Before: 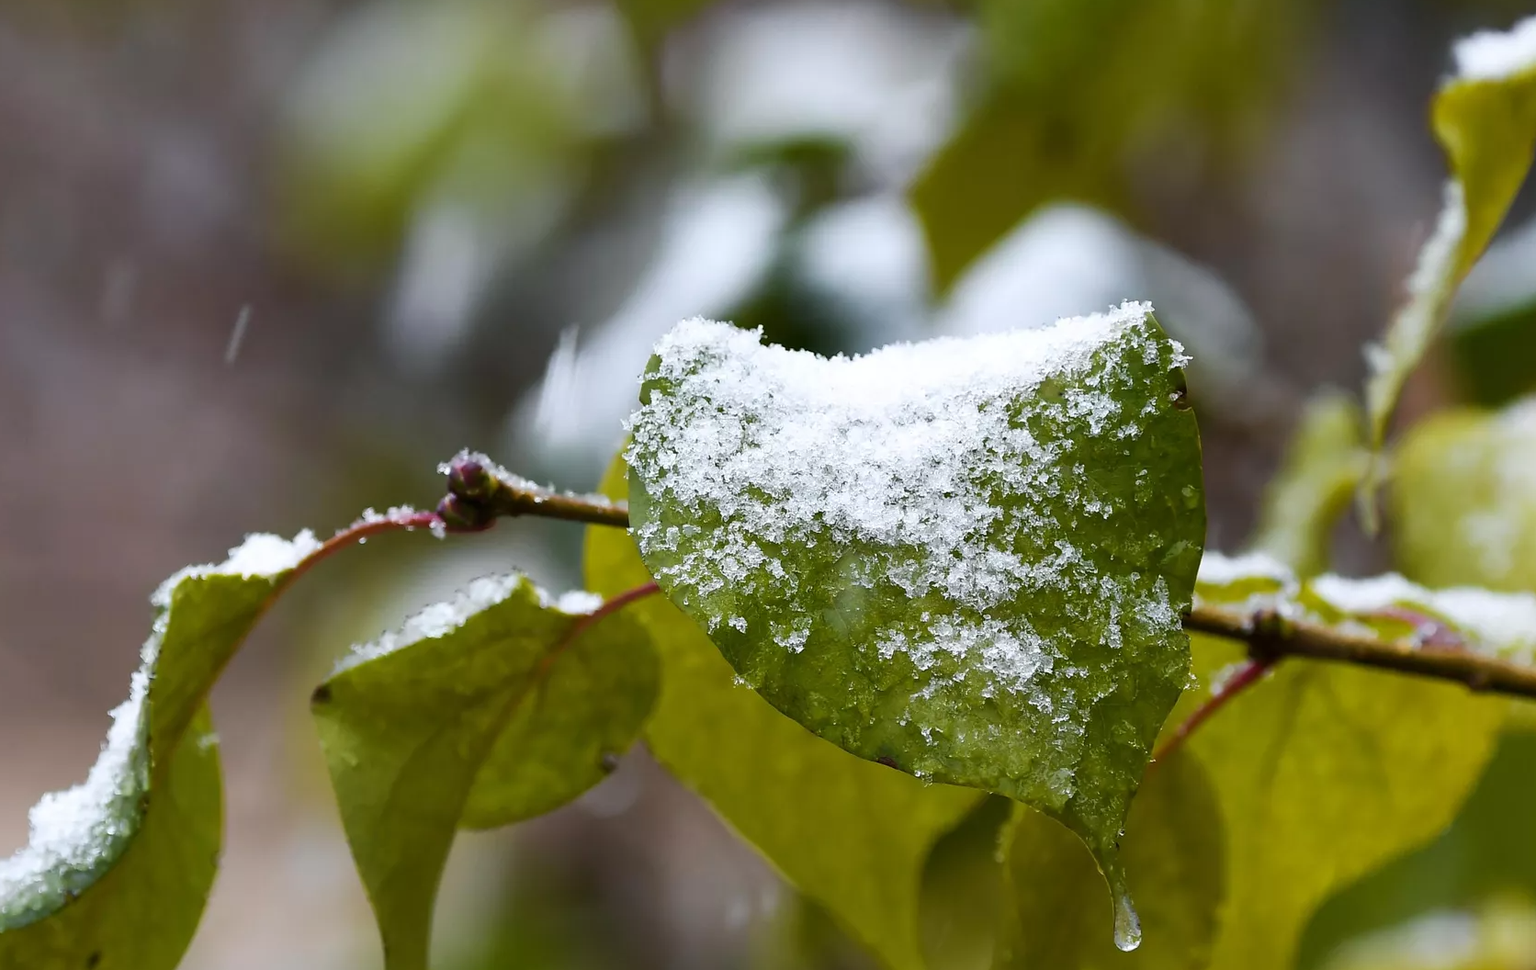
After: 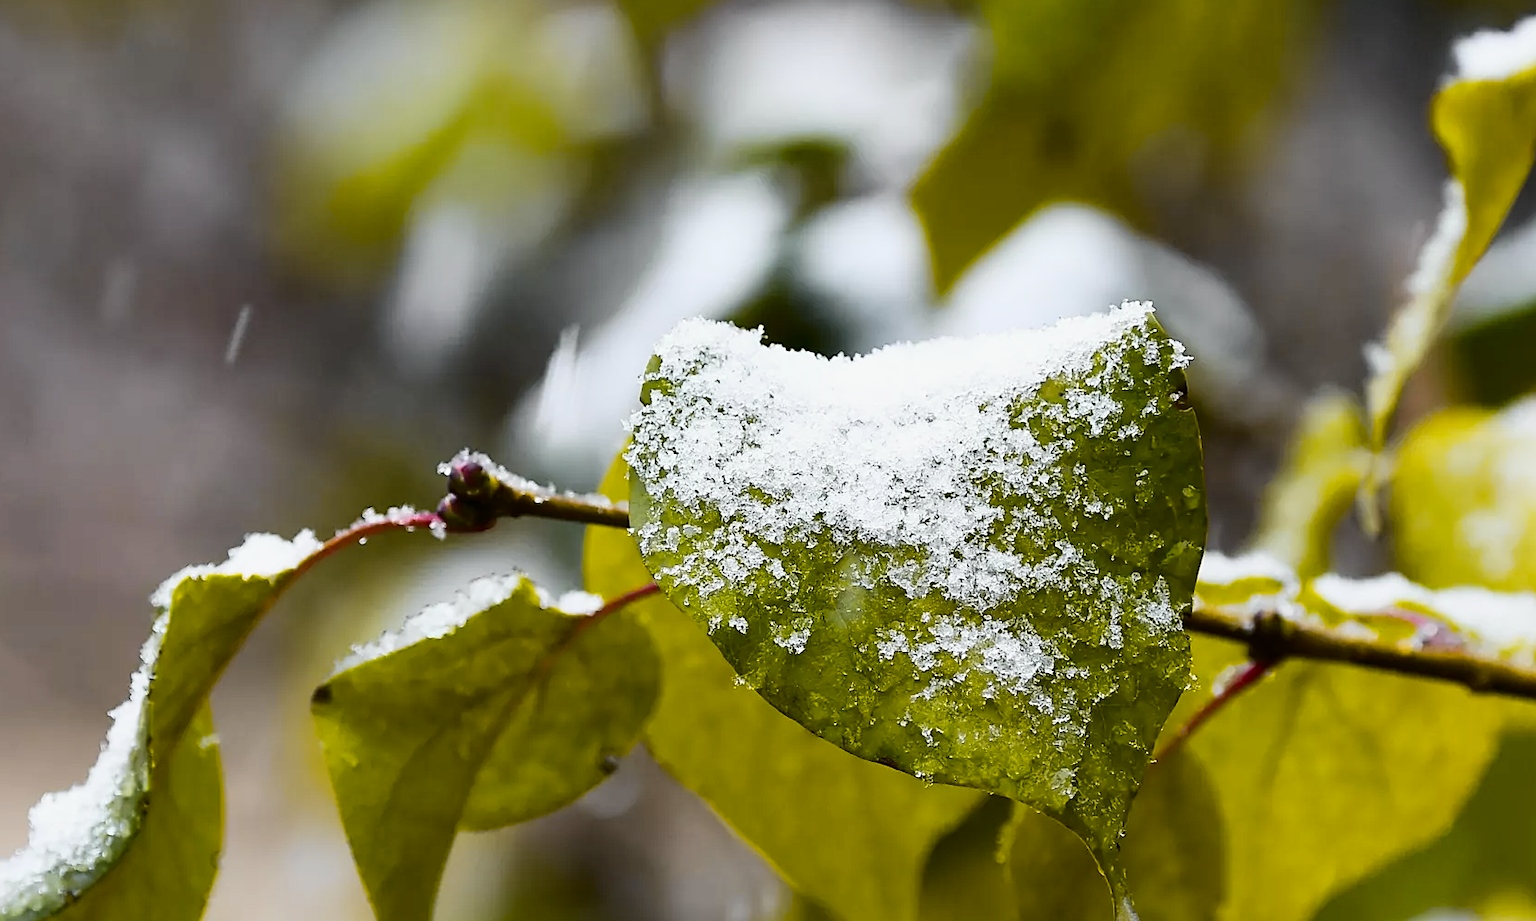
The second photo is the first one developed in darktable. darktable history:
tone curve: curves: ch0 [(0, 0) (0.136, 0.084) (0.346, 0.366) (0.489, 0.559) (0.66, 0.748) (0.849, 0.902) (1, 0.974)]; ch1 [(0, 0) (0.353, 0.344) (0.45, 0.46) (0.498, 0.498) (0.521, 0.512) (0.563, 0.559) (0.592, 0.605) (0.641, 0.673) (1, 1)]; ch2 [(0, 0) (0.333, 0.346) (0.375, 0.375) (0.424, 0.43) (0.476, 0.492) (0.502, 0.502) (0.524, 0.531) (0.579, 0.61) (0.612, 0.644) (0.641, 0.722) (1, 1)], color space Lab, independent channels, preserve colors none
crop and rotate: top 0%, bottom 5.097%
sharpen: on, module defaults
